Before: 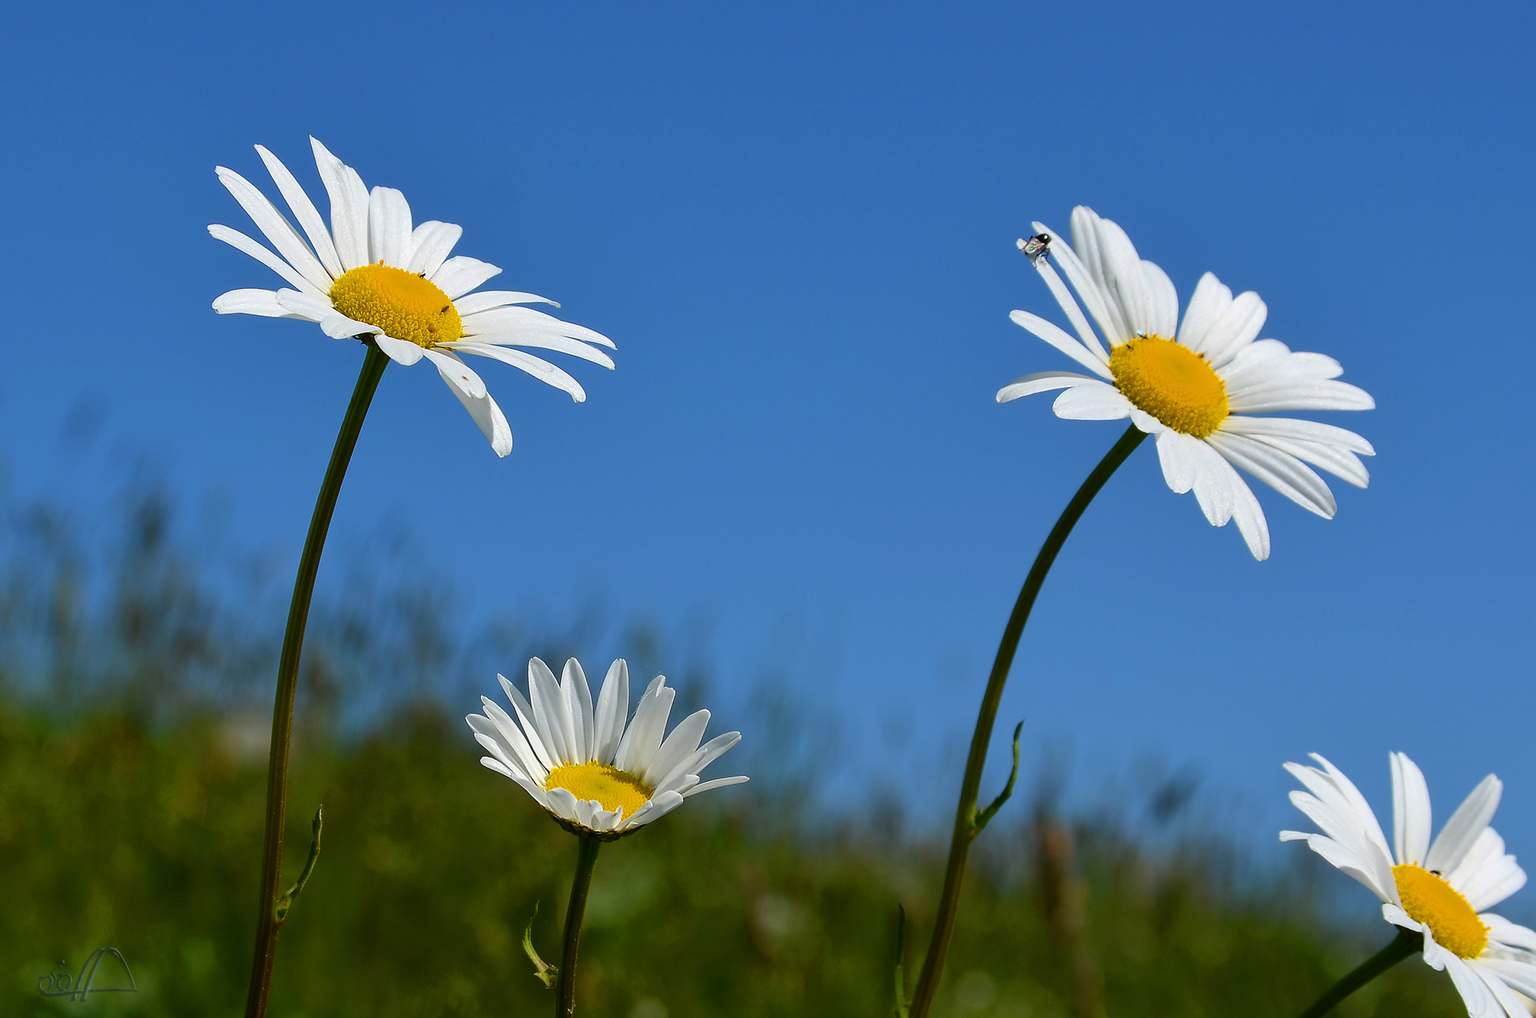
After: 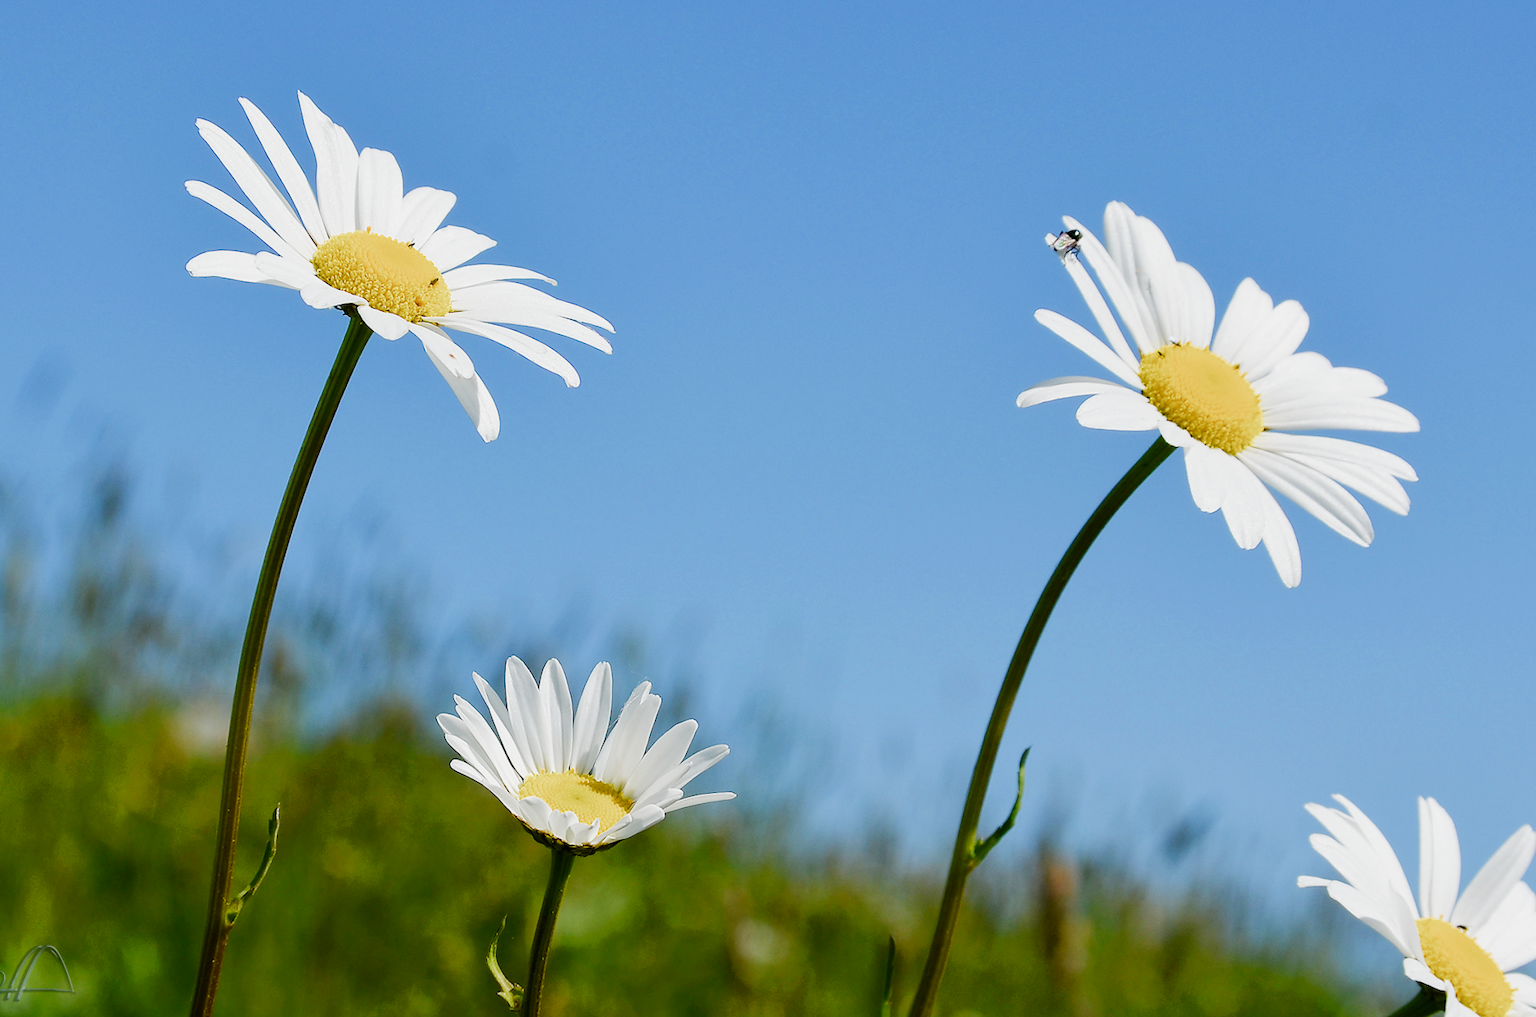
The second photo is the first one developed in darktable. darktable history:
filmic rgb: black relative exposure -7.65 EV, white relative exposure 4.56 EV, hardness 3.61, add noise in highlights 0.002, preserve chrominance no, color science v3 (2019), use custom middle-gray values true, contrast in highlights soft
crop and rotate: angle -2.51°
exposure: black level correction 0, exposure 1.199 EV, compensate highlight preservation false
